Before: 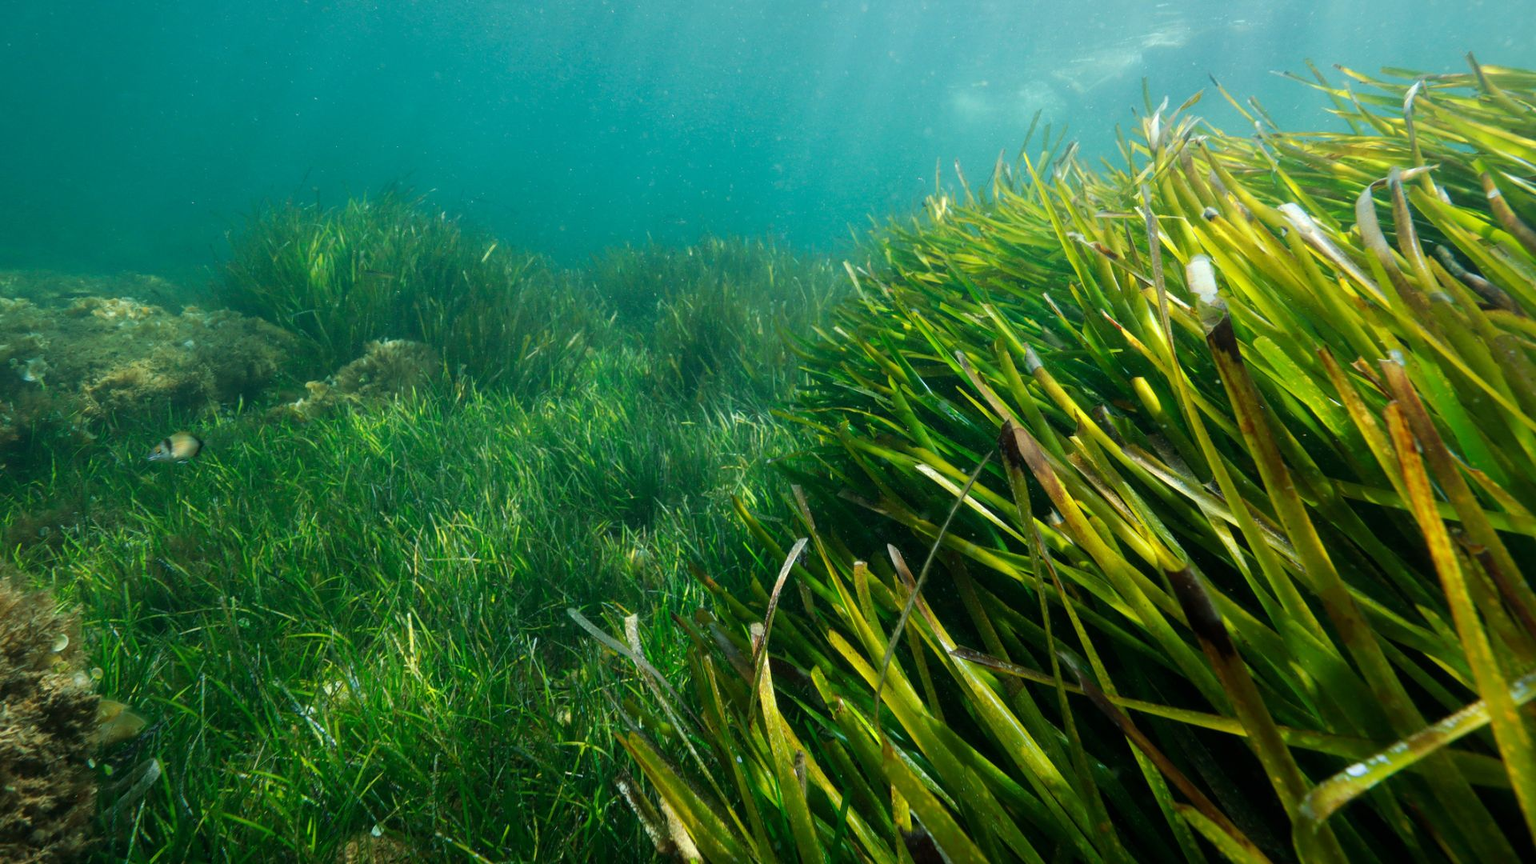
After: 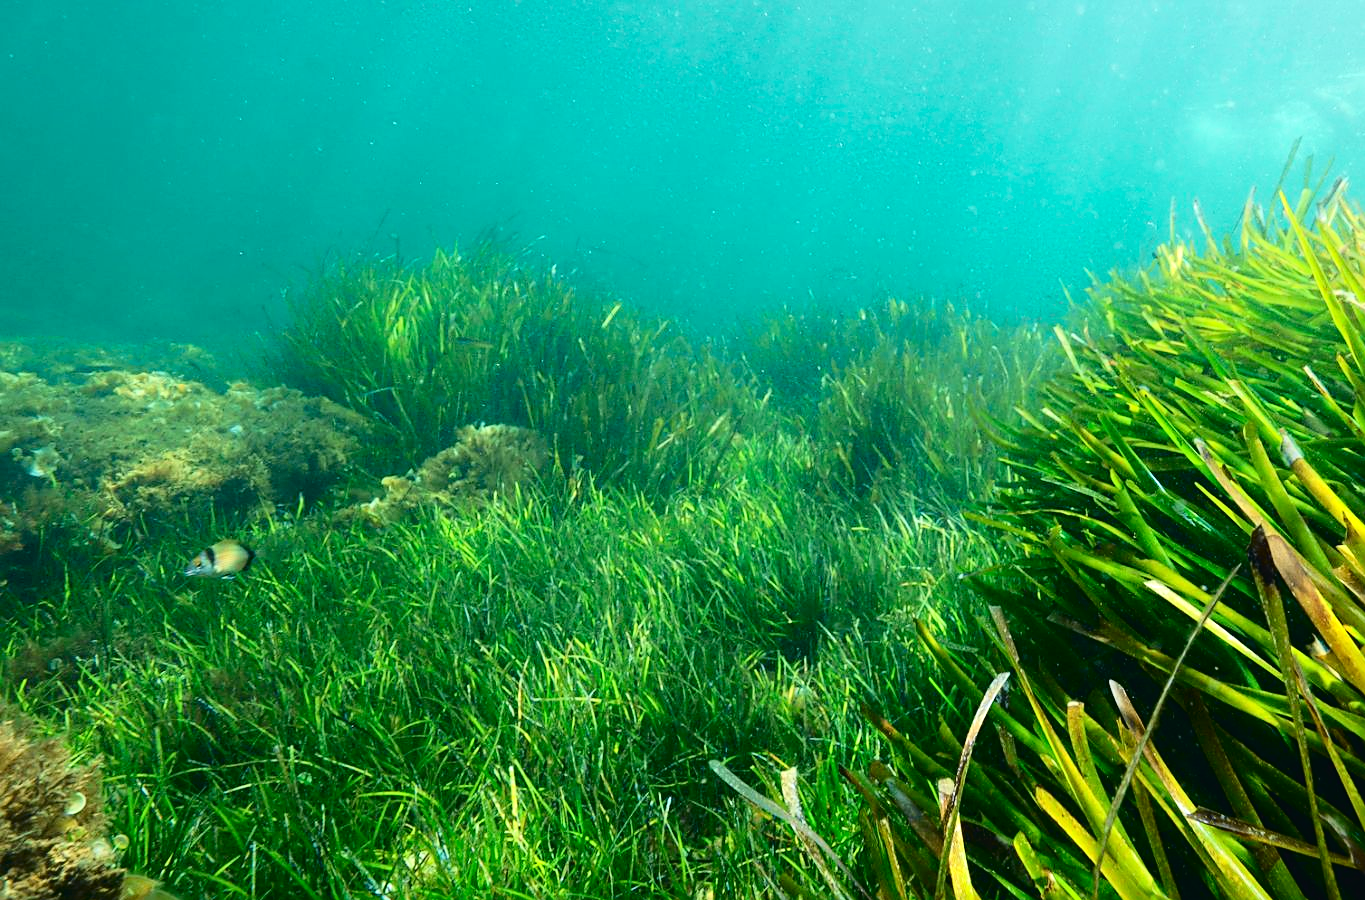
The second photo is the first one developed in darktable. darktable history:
sharpen: on, module defaults
exposure: exposure 0.485 EV, compensate highlight preservation false
crop: right 28.885%, bottom 16.626%
tone curve: curves: ch0 [(0, 0.023) (0.104, 0.058) (0.21, 0.162) (0.469, 0.524) (0.579, 0.65) (0.725, 0.8) (0.858, 0.903) (1, 0.974)]; ch1 [(0, 0) (0.414, 0.395) (0.447, 0.447) (0.502, 0.501) (0.521, 0.512) (0.566, 0.566) (0.618, 0.61) (0.654, 0.642) (1, 1)]; ch2 [(0, 0) (0.369, 0.388) (0.437, 0.453) (0.492, 0.485) (0.524, 0.508) (0.553, 0.566) (0.583, 0.608) (1, 1)], color space Lab, independent channels, preserve colors none
